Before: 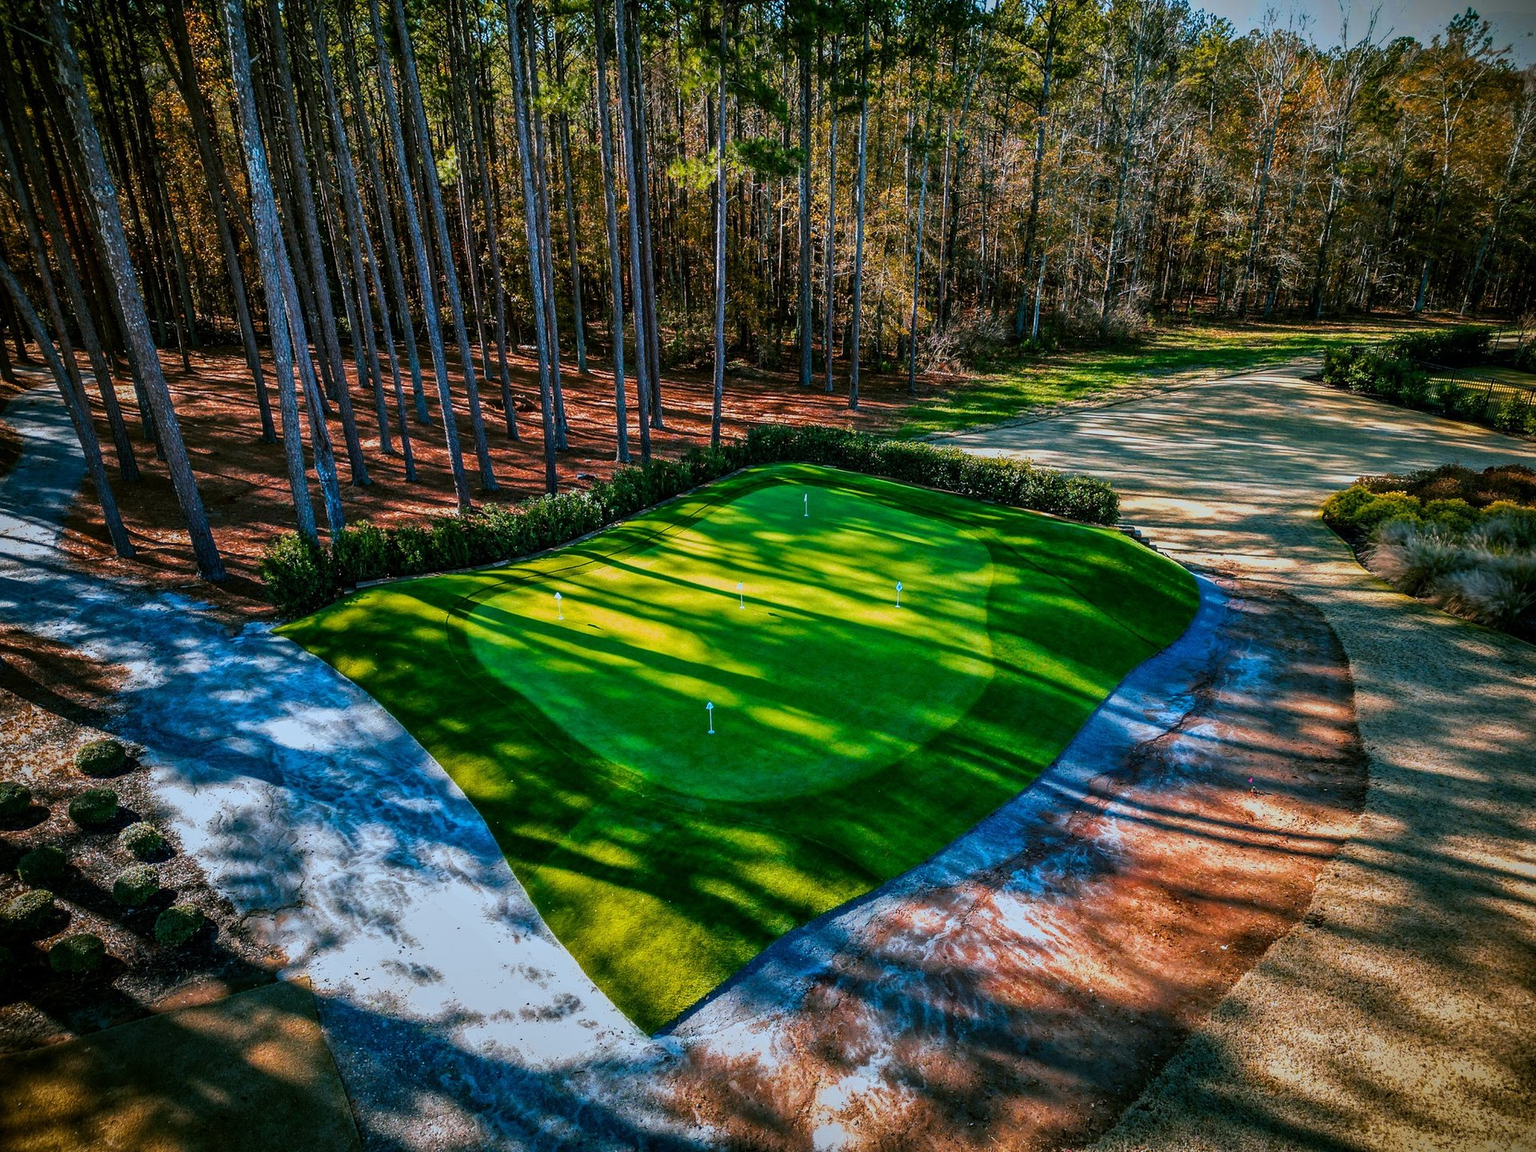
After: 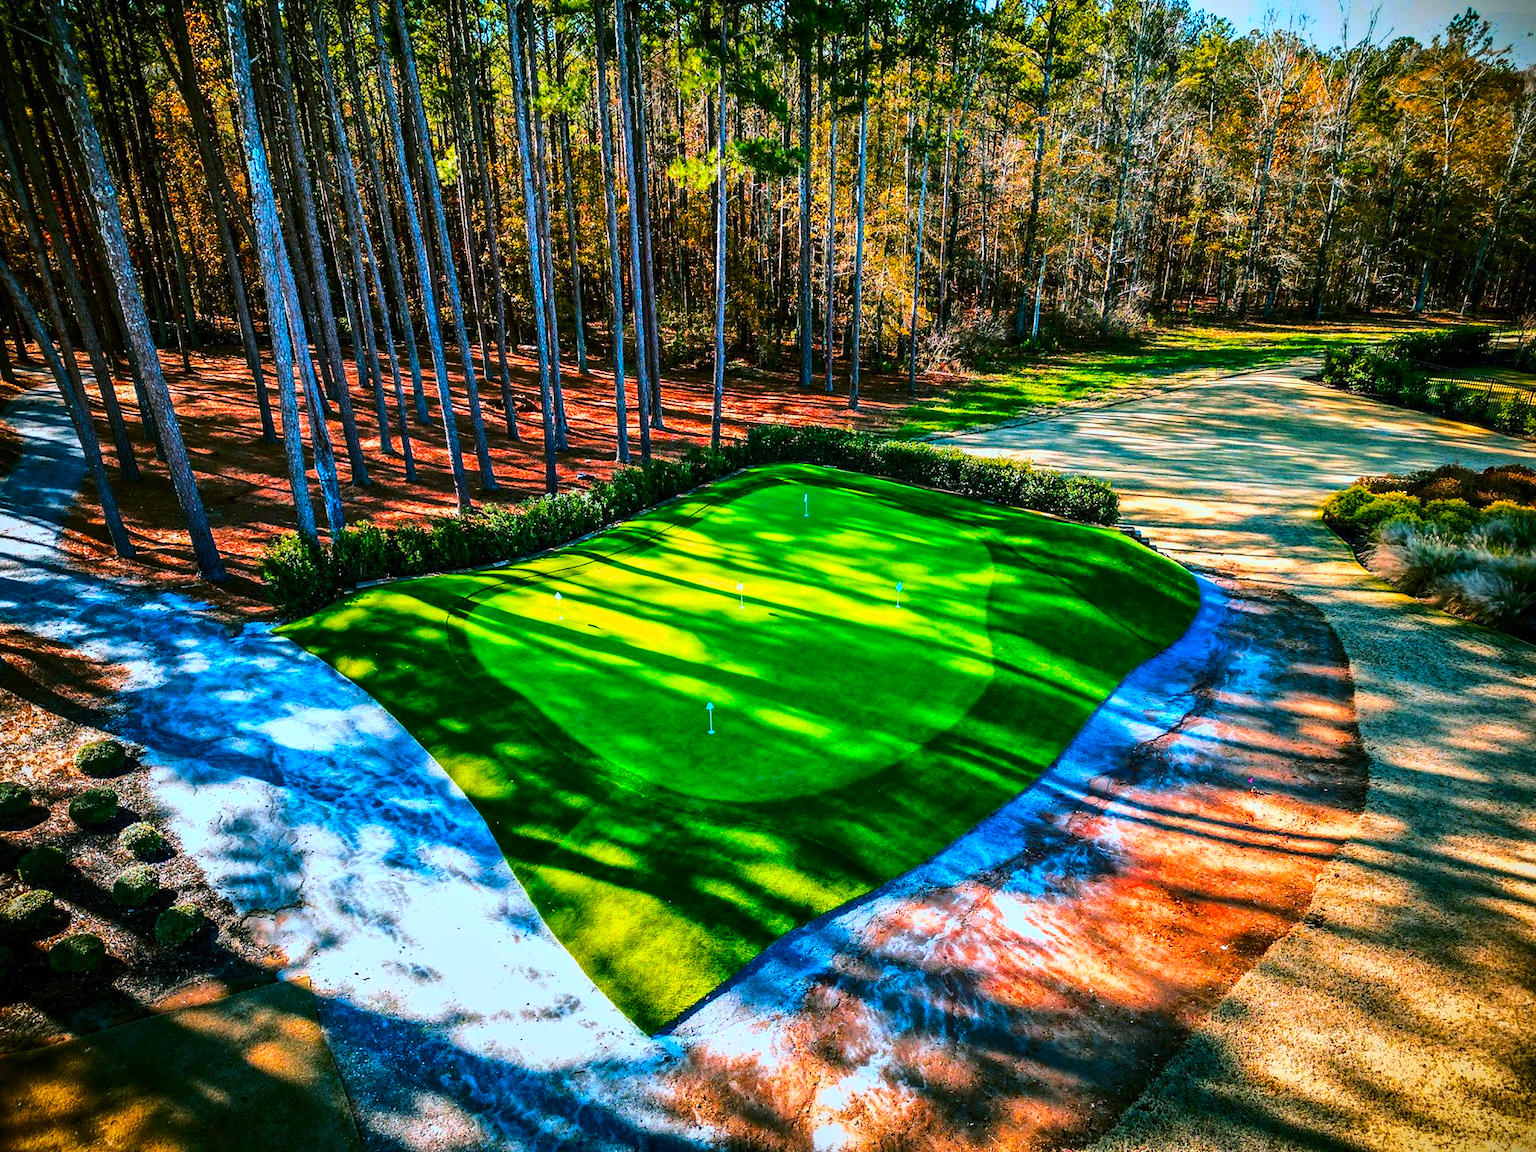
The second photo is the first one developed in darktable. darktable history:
exposure: exposure 0.208 EV, compensate highlight preservation false
contrast brightness saturation: saturation 0.51
base curve: curves: ch0 [(0, 0) (0.028, 0.03) (0.121, 0.232) (0.46, 0.748) (0.859, 0.968) (1, 1)]
tone equalizer: on, module defaults
